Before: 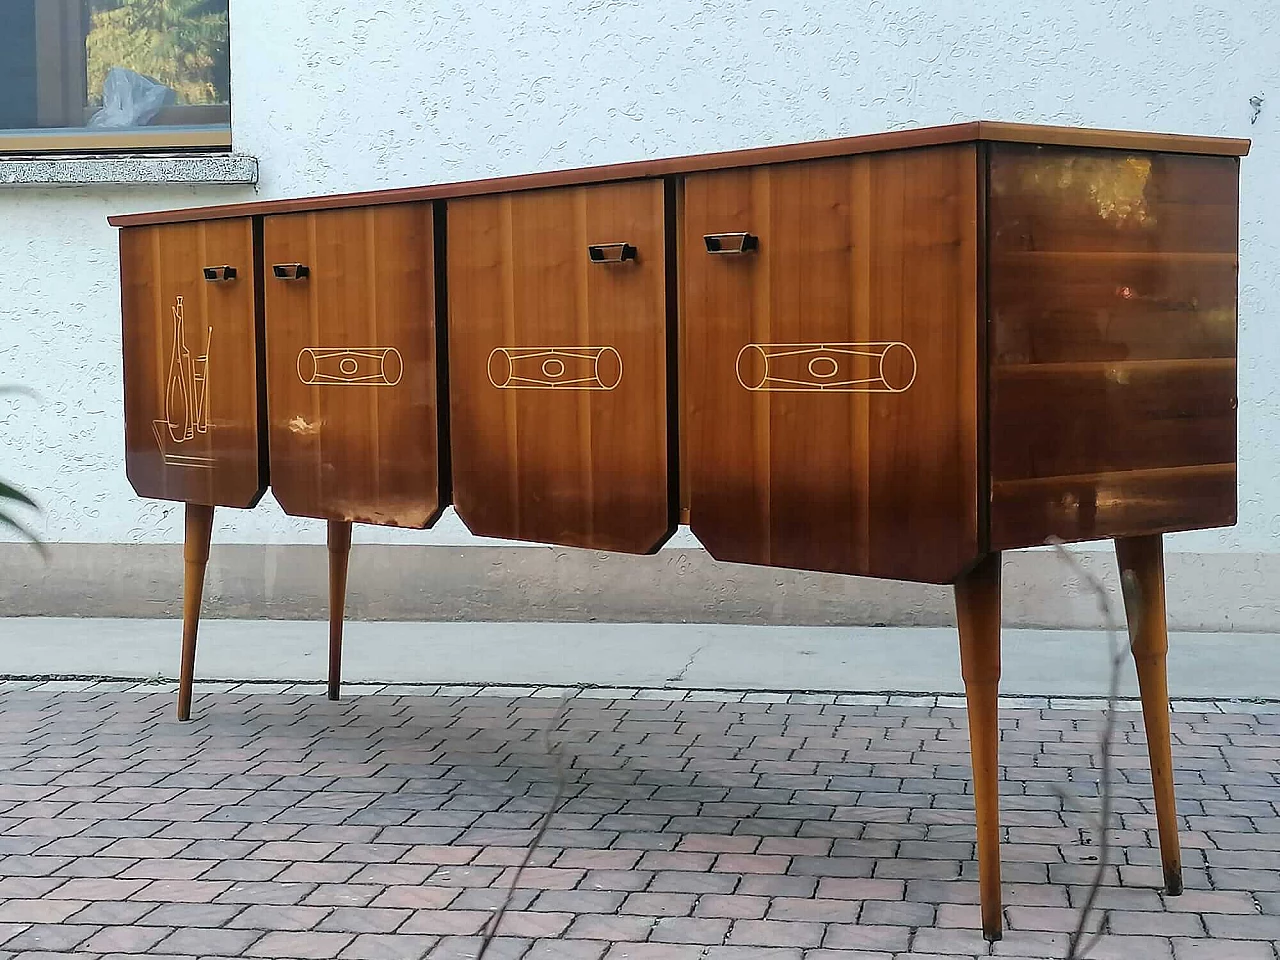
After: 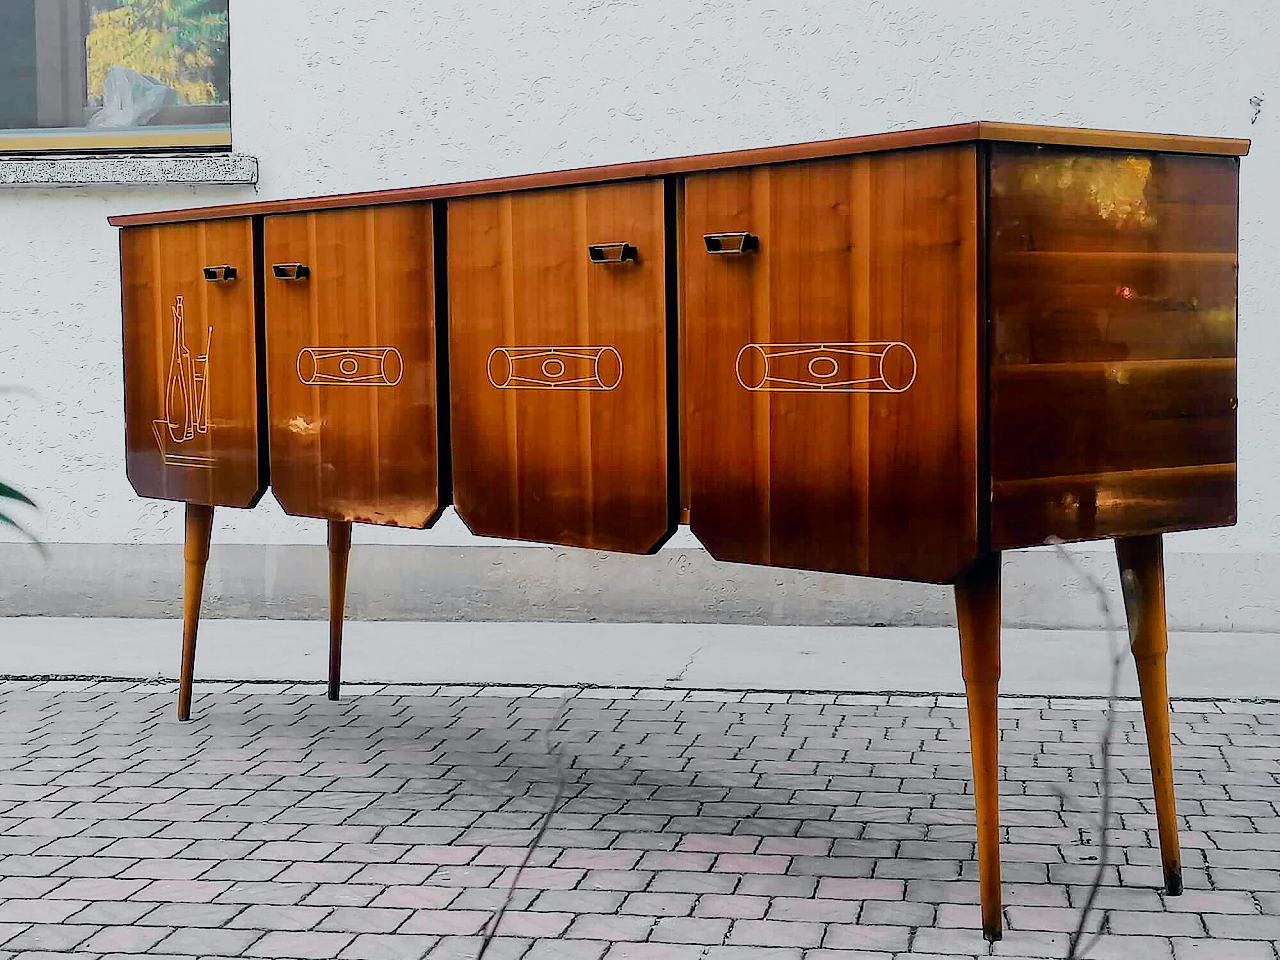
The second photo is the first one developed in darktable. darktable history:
filmic rgb: black relative exposure -8.54 EV, white relative exposure 5.54 EV, threshold 3 EV, hardness 3.39, contrast 1.016, enable highlight reconstruction true
tone curve: curves: ch0 [(0, 0) (0.071, 0.047) (0.266, 0.26) (0.491, 0.552) (0.753, 0.818) (1, 0.983)]; ch1 [(0, 0) (0.346, 0.307) (0.408, 0.369) (0.463, 0.443) (0.482, 0.493) (0.502, 0.5) (0.517, 0.518) (0.55, 0.573) (0.597, 0.641) (0.651, 0.709) (1, 1)]; ch2 [(0, 0) (0.346, 0.34) (0.434, 0.46) (0.485, 0.494) (0.5, 0.494) (0.517, 0.506) (0.535, 0.545) (0.583, 0.634) (0.625, 0.686) (1, 1)], color space Lab, independent channels, preserve colors none
